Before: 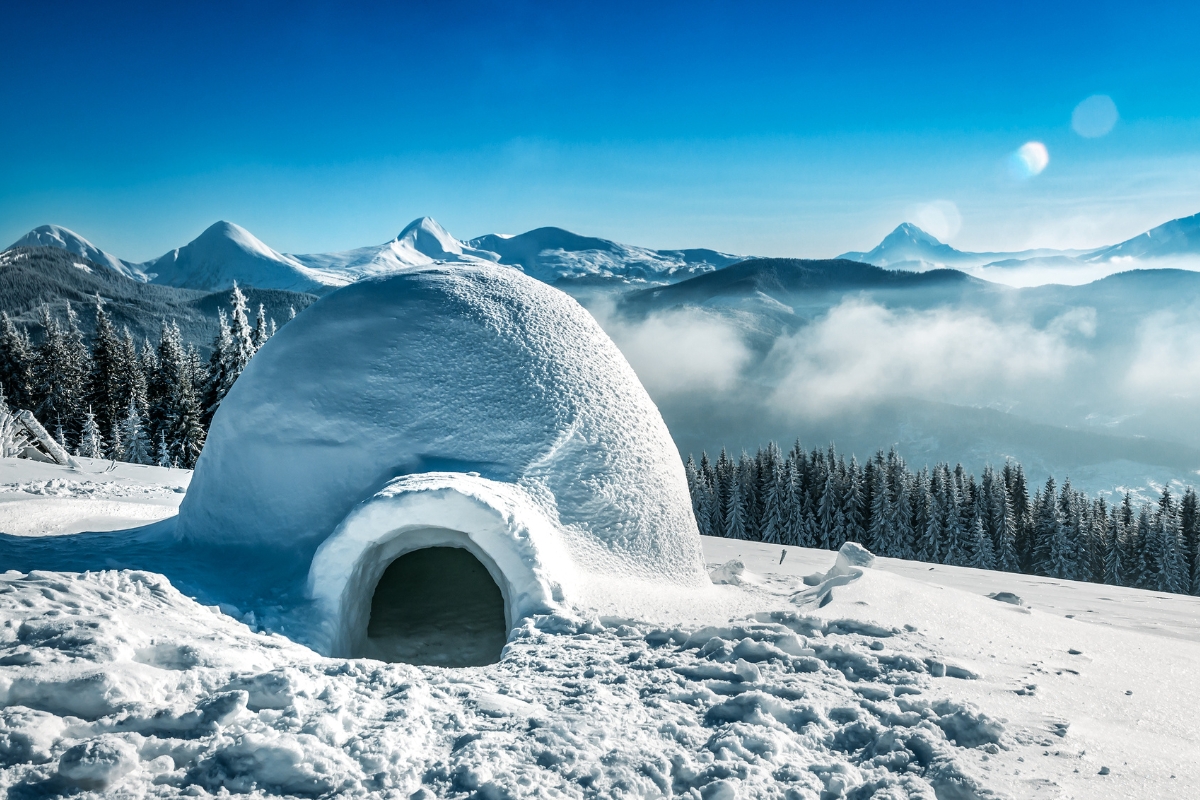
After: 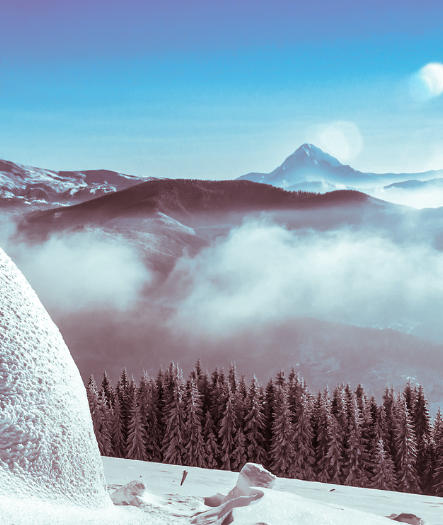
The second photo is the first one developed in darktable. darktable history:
crop and rotate: left 49.936%, top 10.094%, right 13.136%, bottom 24.256%
split-toning: shadows › saturation 0.3, highlights › hue 180°, highlights › saturation 0.3, compress 0%
white balance: red 0.988, blue 1.017
